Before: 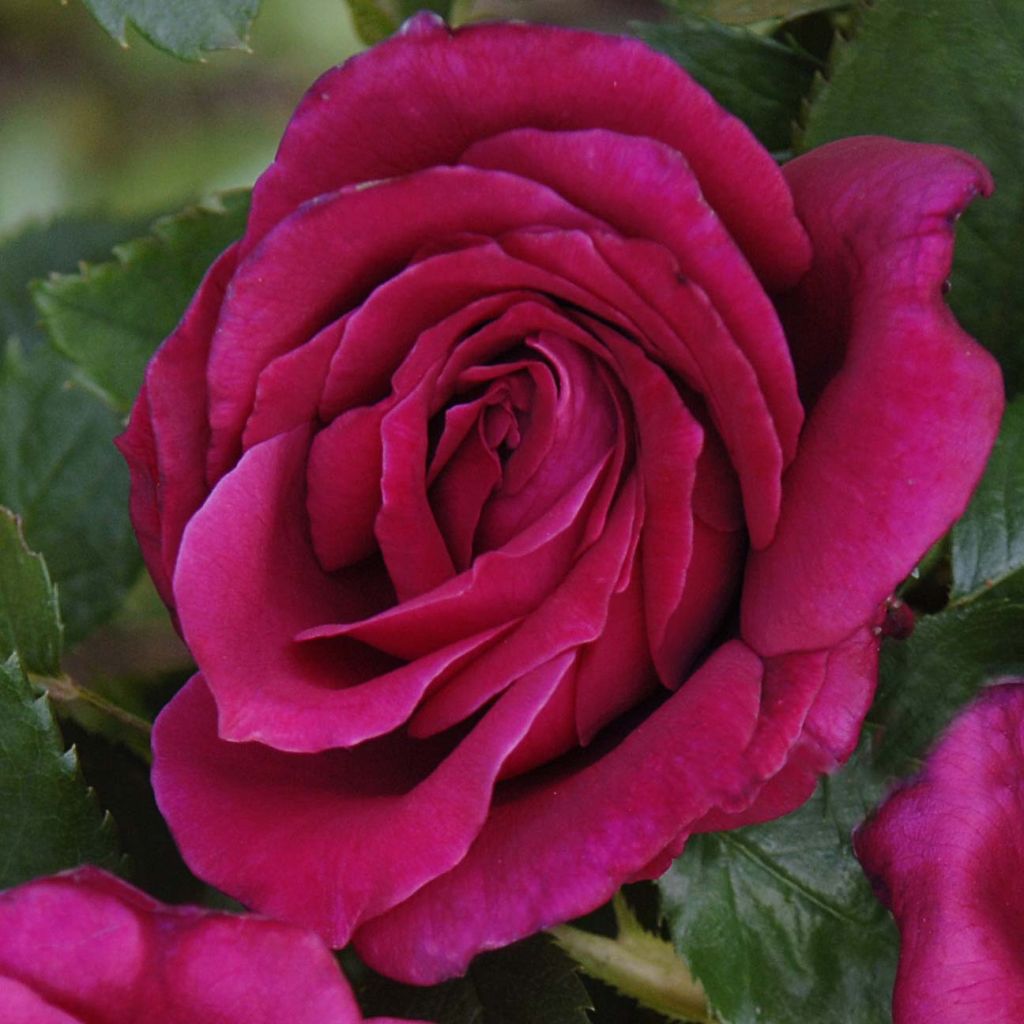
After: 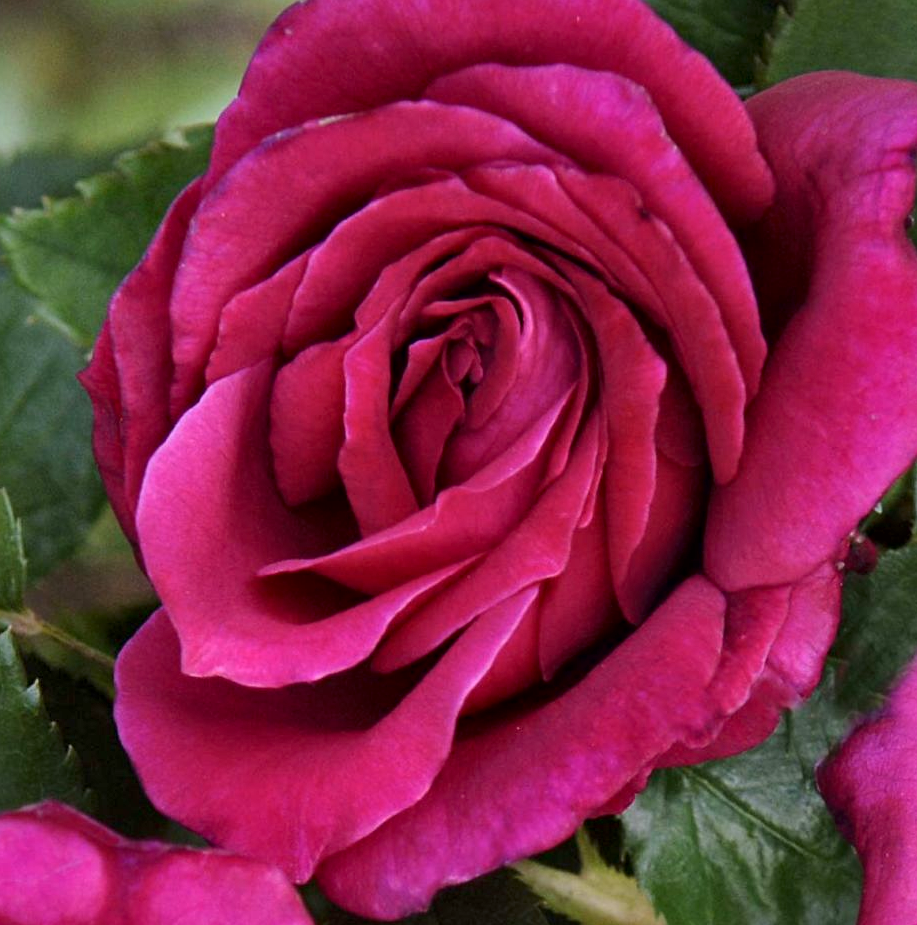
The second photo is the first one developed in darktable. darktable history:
crop: left 3.682%, top 6.393%, right 6.75%, bottom 3.226%
exposure: black level correction 0.001, exposure 0.499 EV, compensate highlight preservation false
local contrast: mode bilateral grid, contrast 19, coarseness 51, detail 139%, midtone range 0.2
